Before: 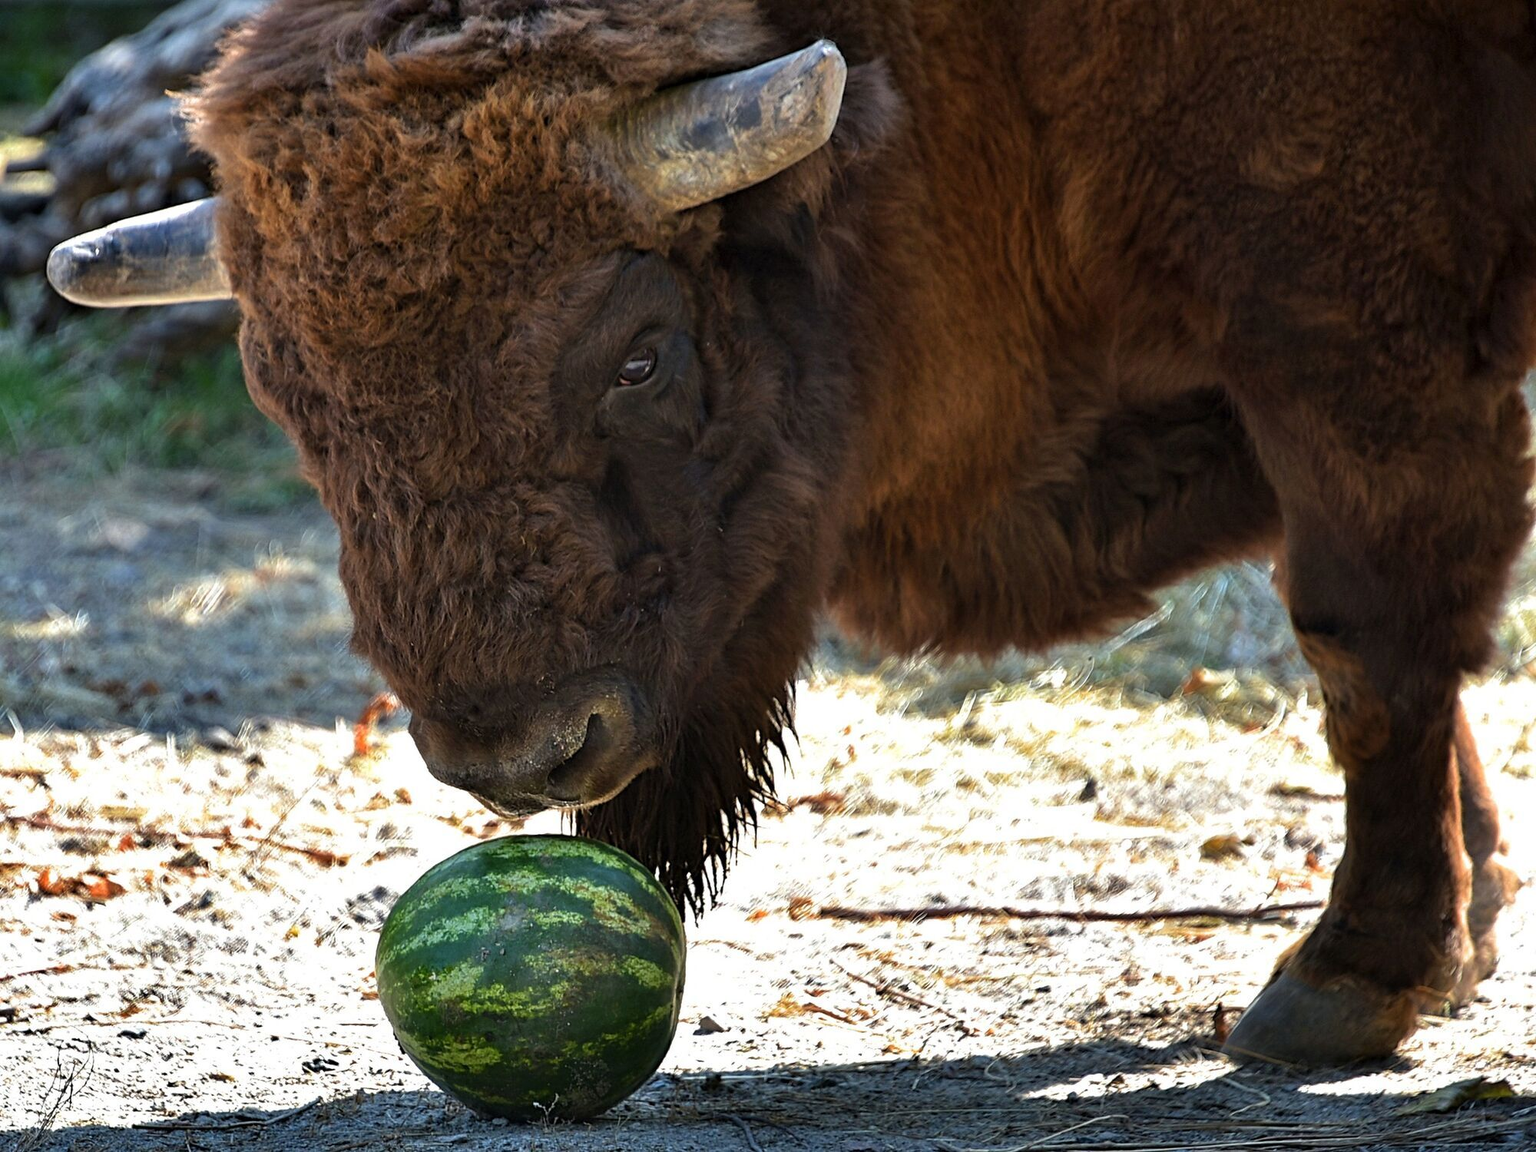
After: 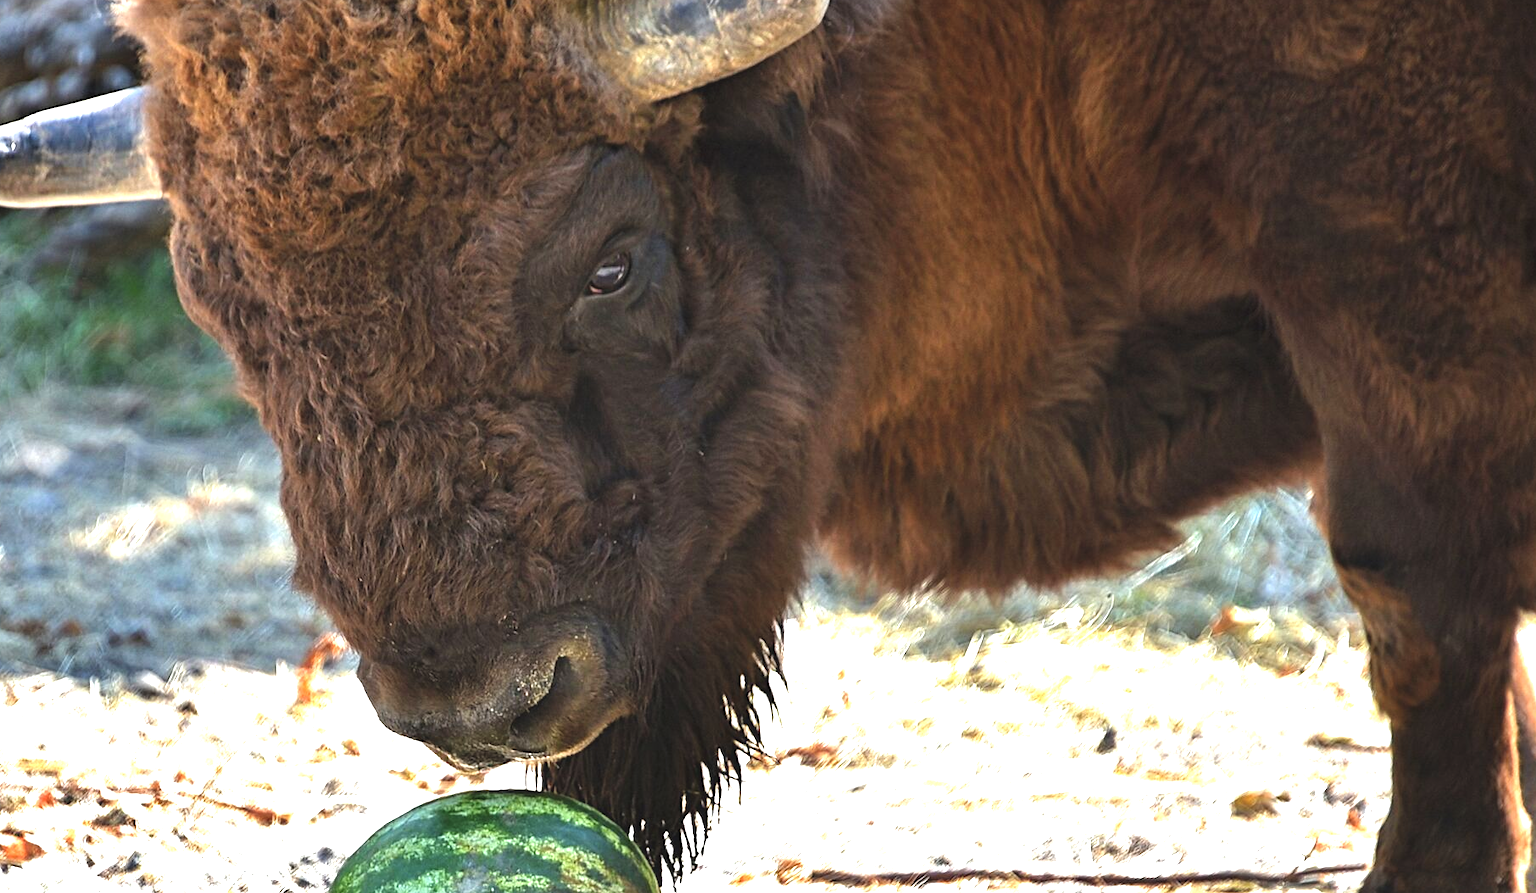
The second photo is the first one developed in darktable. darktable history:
crop: left 5.597%, top 10.385%, right 3.771%, bottom 19.346%
exposure: black level correction -0.005, exposure 1.002 EV, compensate highlight preservation false
